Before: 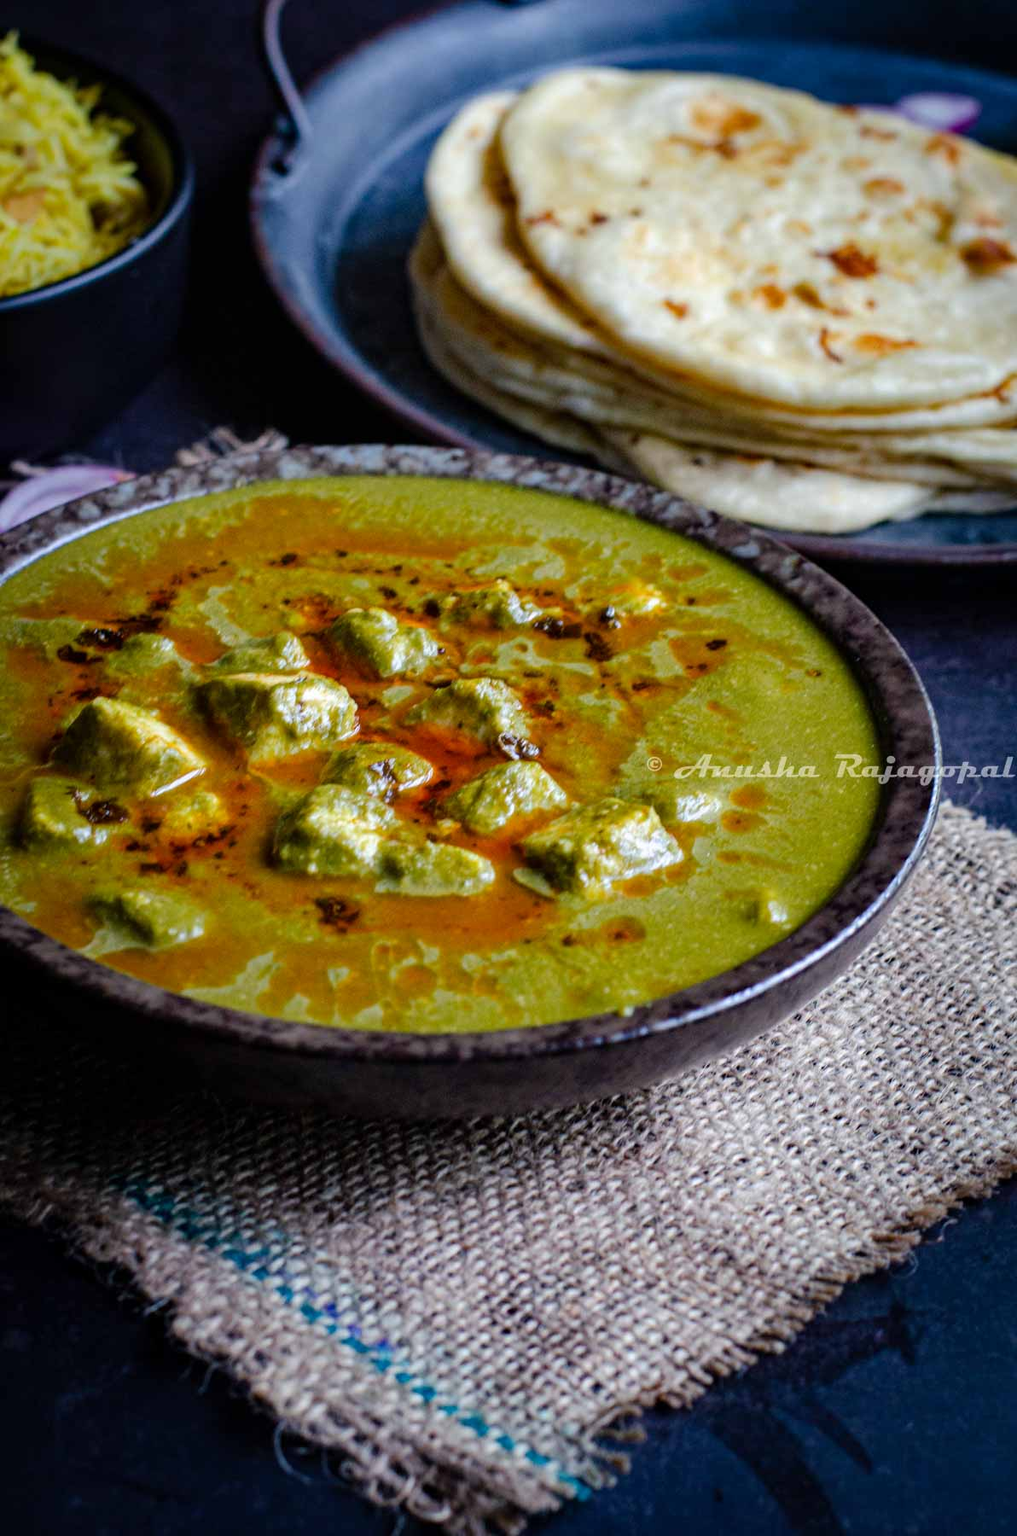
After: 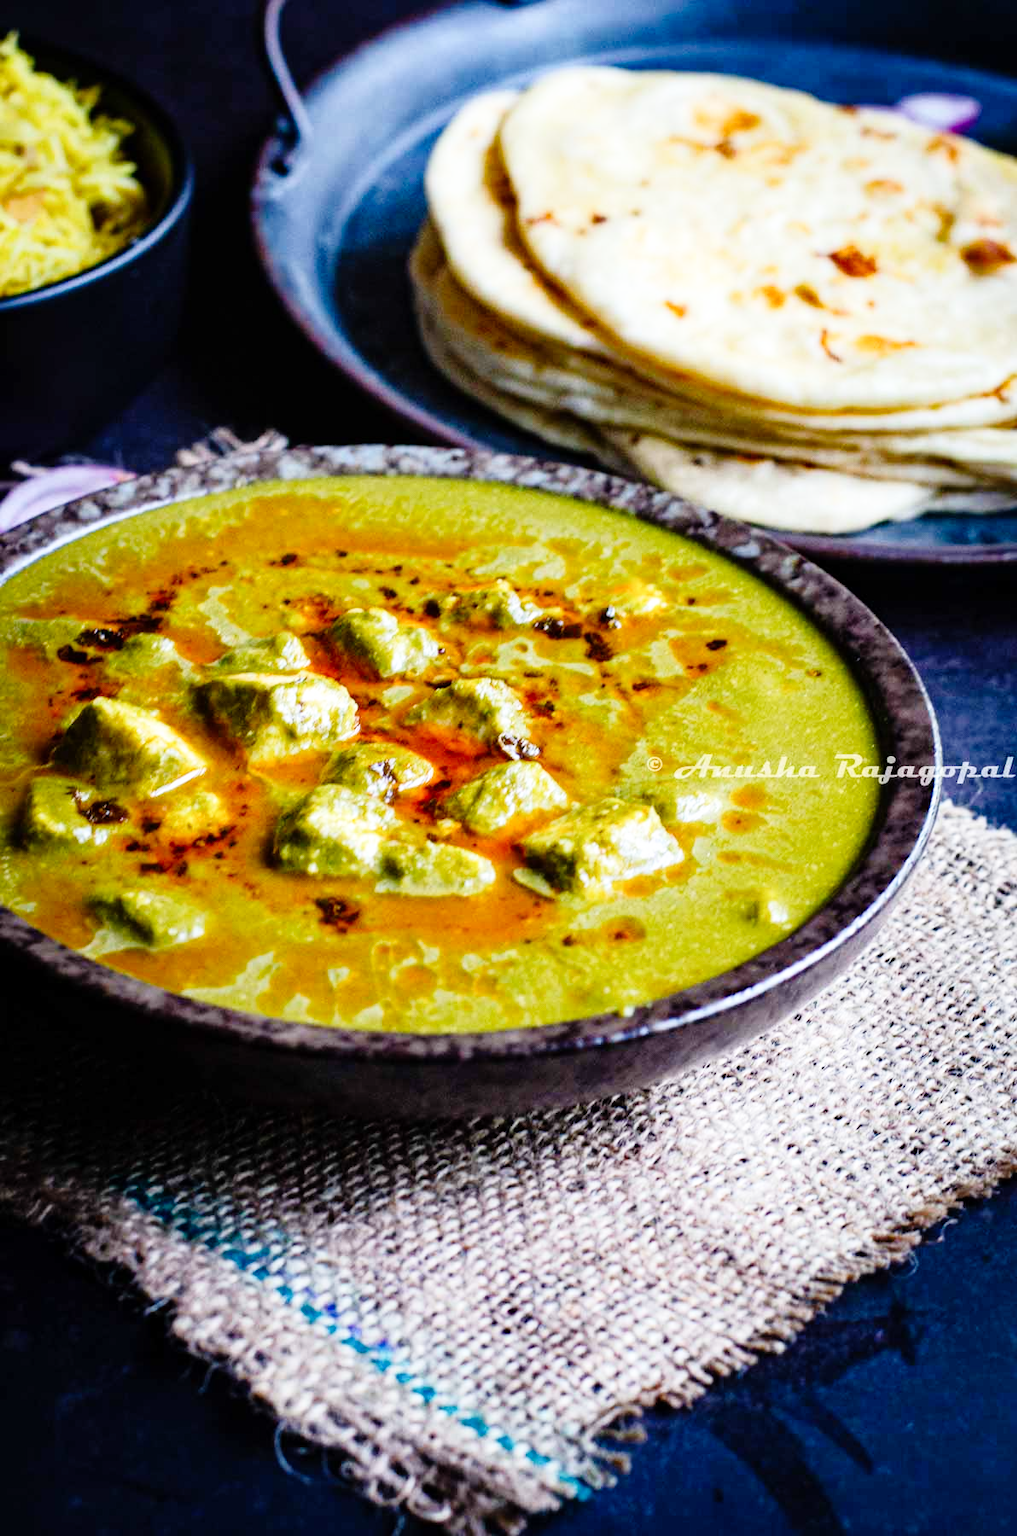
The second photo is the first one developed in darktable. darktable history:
base curve: curves: ch0 [(0, 0) (0.008, 0.007) (0.022, 0.029) (0.048, 0.089) (0.092, 0.197) (0.191, 0.399) (0.275, 0.534) (0.357, 0.65) (0.477, 0.78) (0.542, 0.833) (0.799, 0.973) (1, 1)], preserve colors none
shadows and highlights: shadows -0.584, highlights 40.61
